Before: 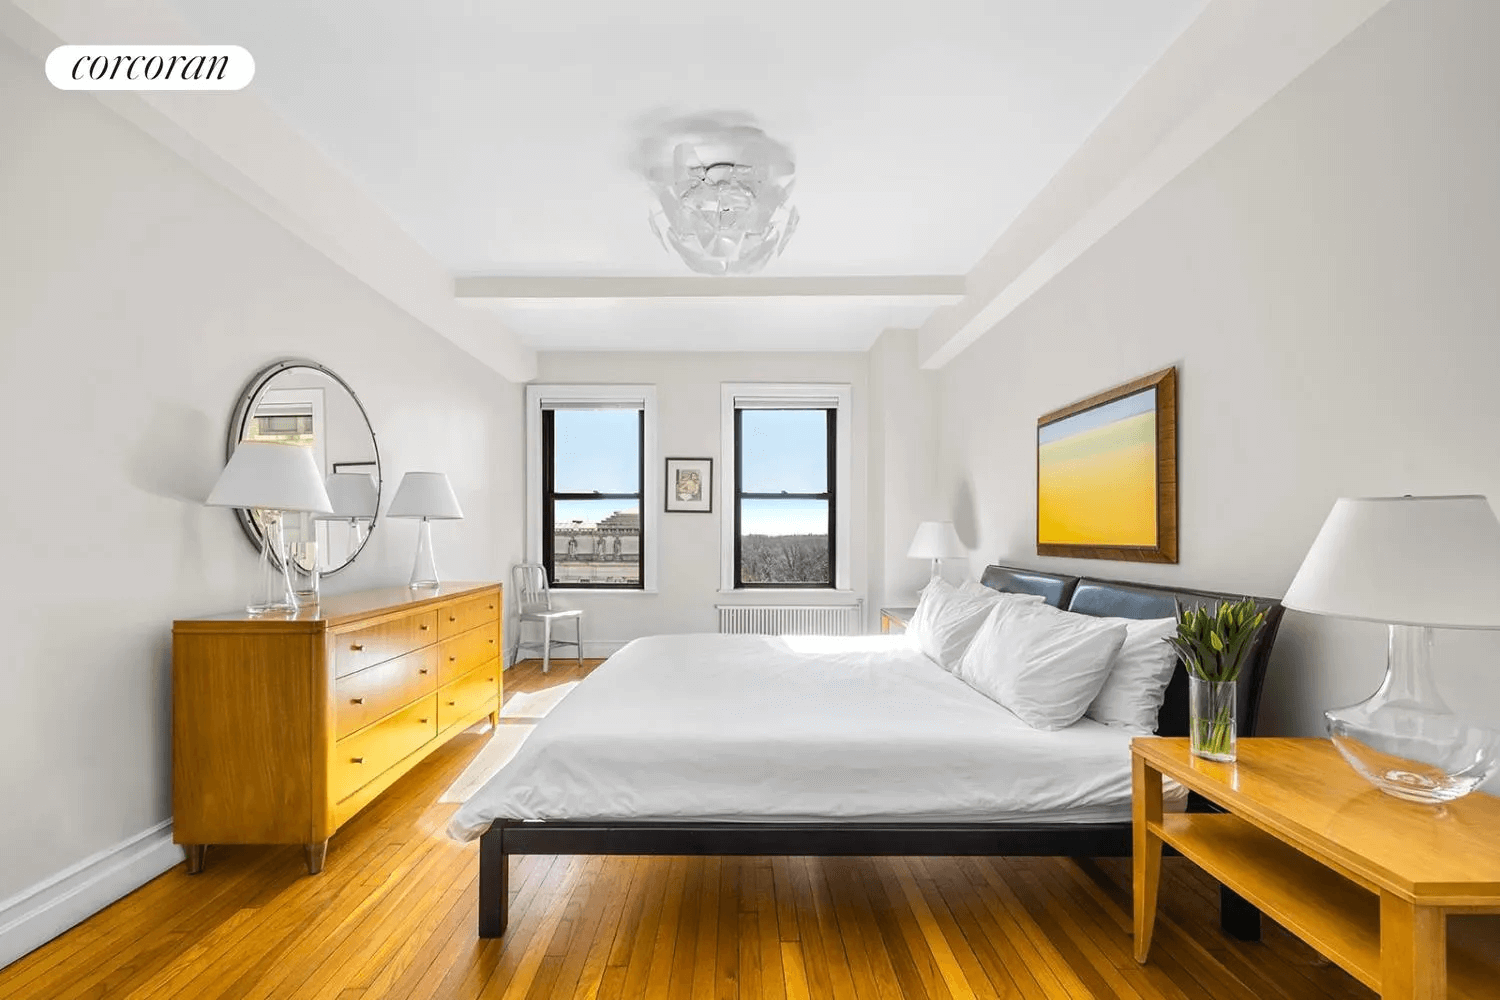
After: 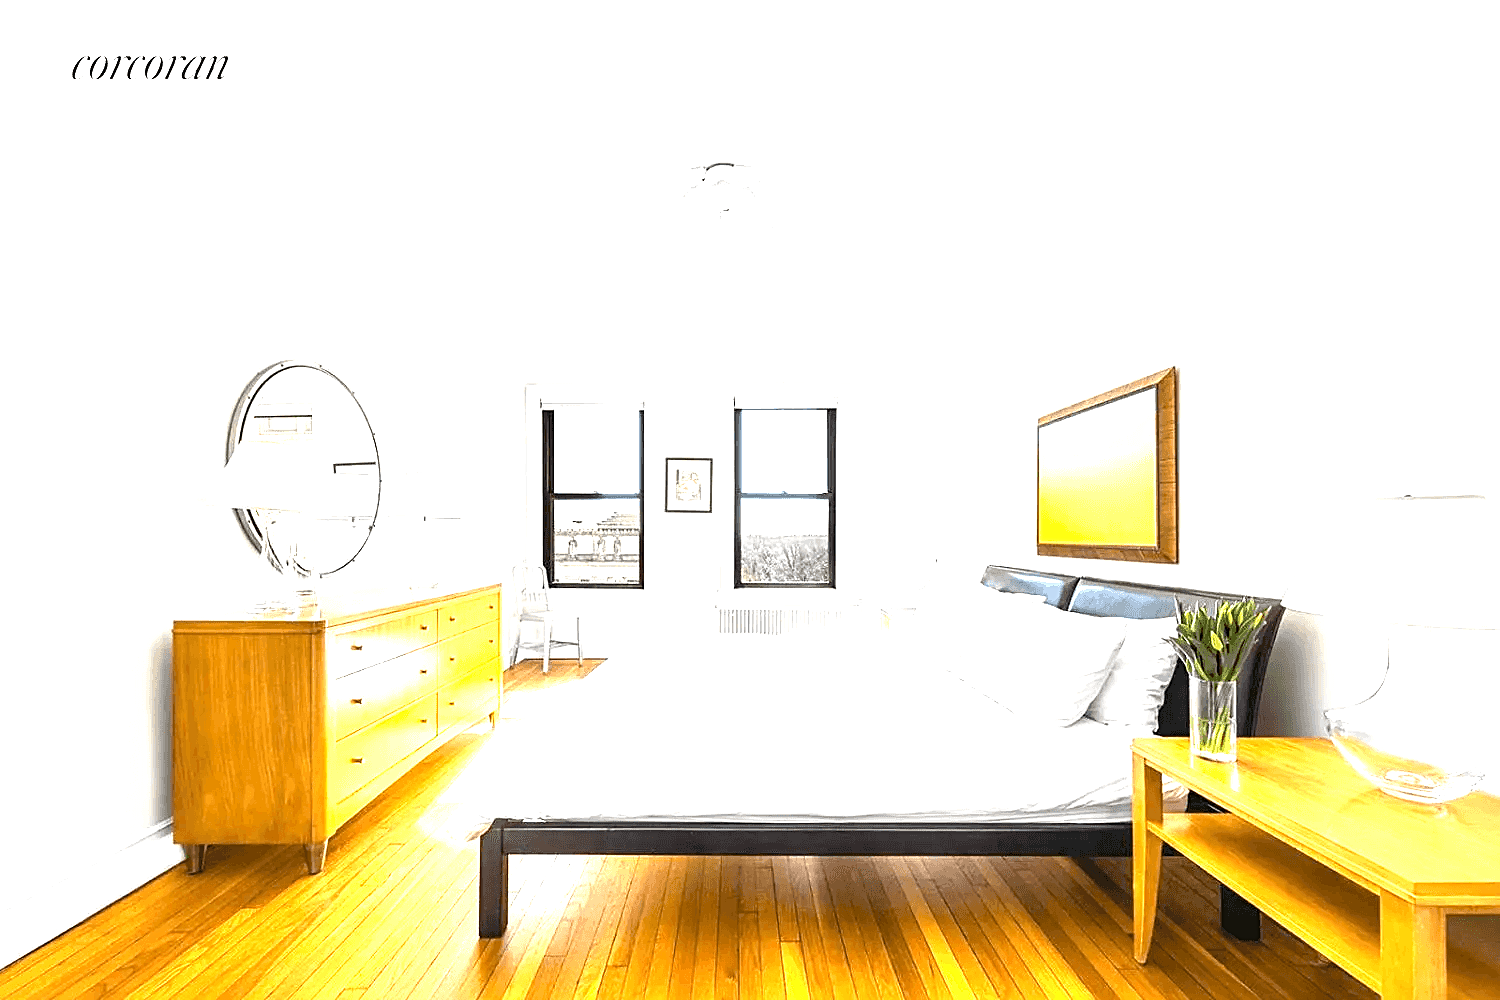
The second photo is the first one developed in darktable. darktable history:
sharpen: on, module defaults
exposure: black level correction 0.001, exposure 1.719 EV, compensate exposure bias true, compensate highlight preservation false
